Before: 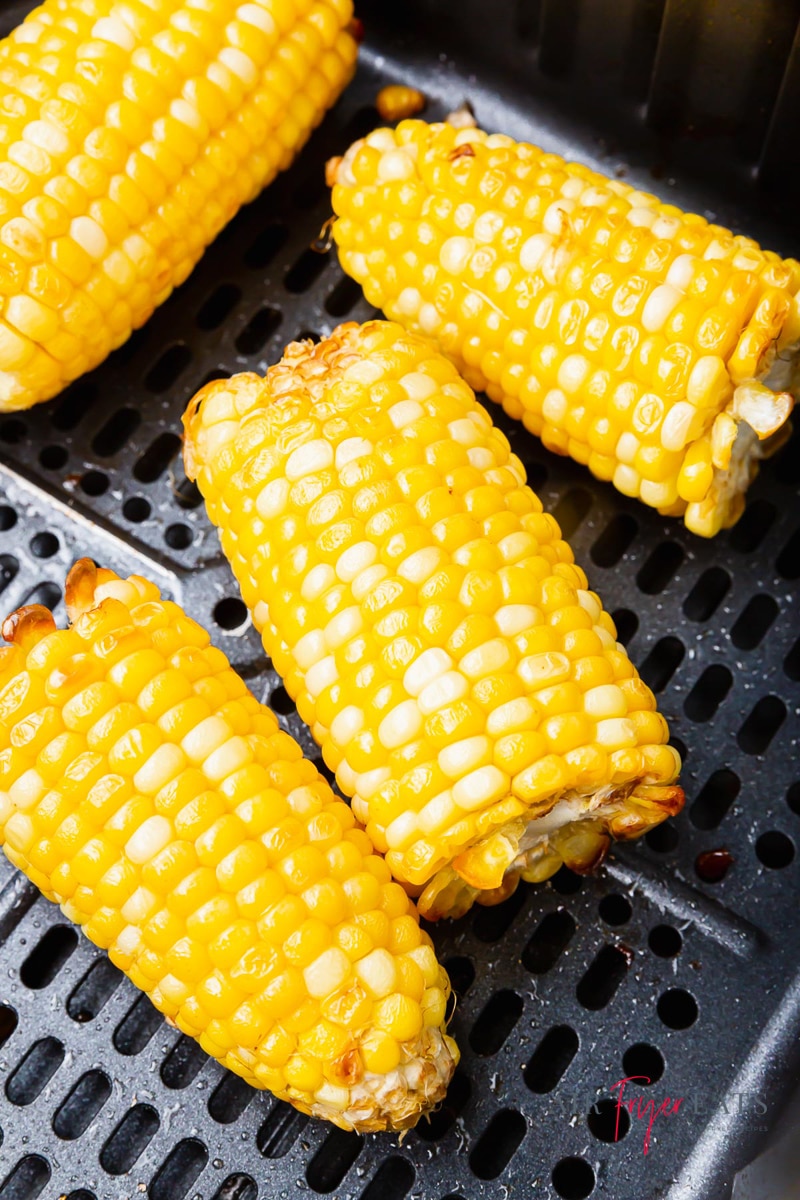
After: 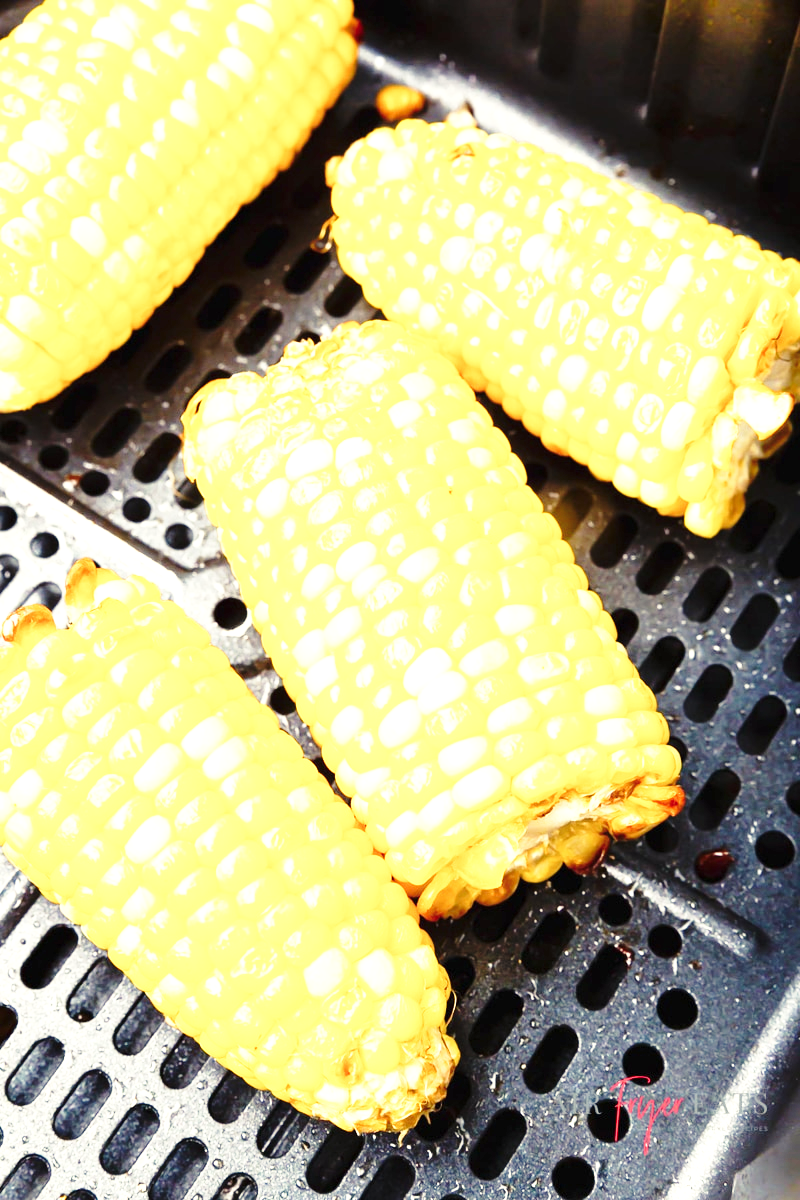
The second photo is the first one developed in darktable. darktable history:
exposure: exposure 1.16 EV, compensate exposure bias true, compensate highlight preservation false
color balance rgb: shadows lift › chroma 2%, shadows lift › hue 263°, highlights gain › chroma 8%, highlights gain › hue 84°, linear chroma grading › global chroma -15%, saturation formula JzAzBz (2021)
base curve: curves: ch0 [(0, 0) (0.028, 0.03) (0.121, 0.232) (0.46, 0.748) (0.859, 0.968) (1, 1)], preserve colors none
